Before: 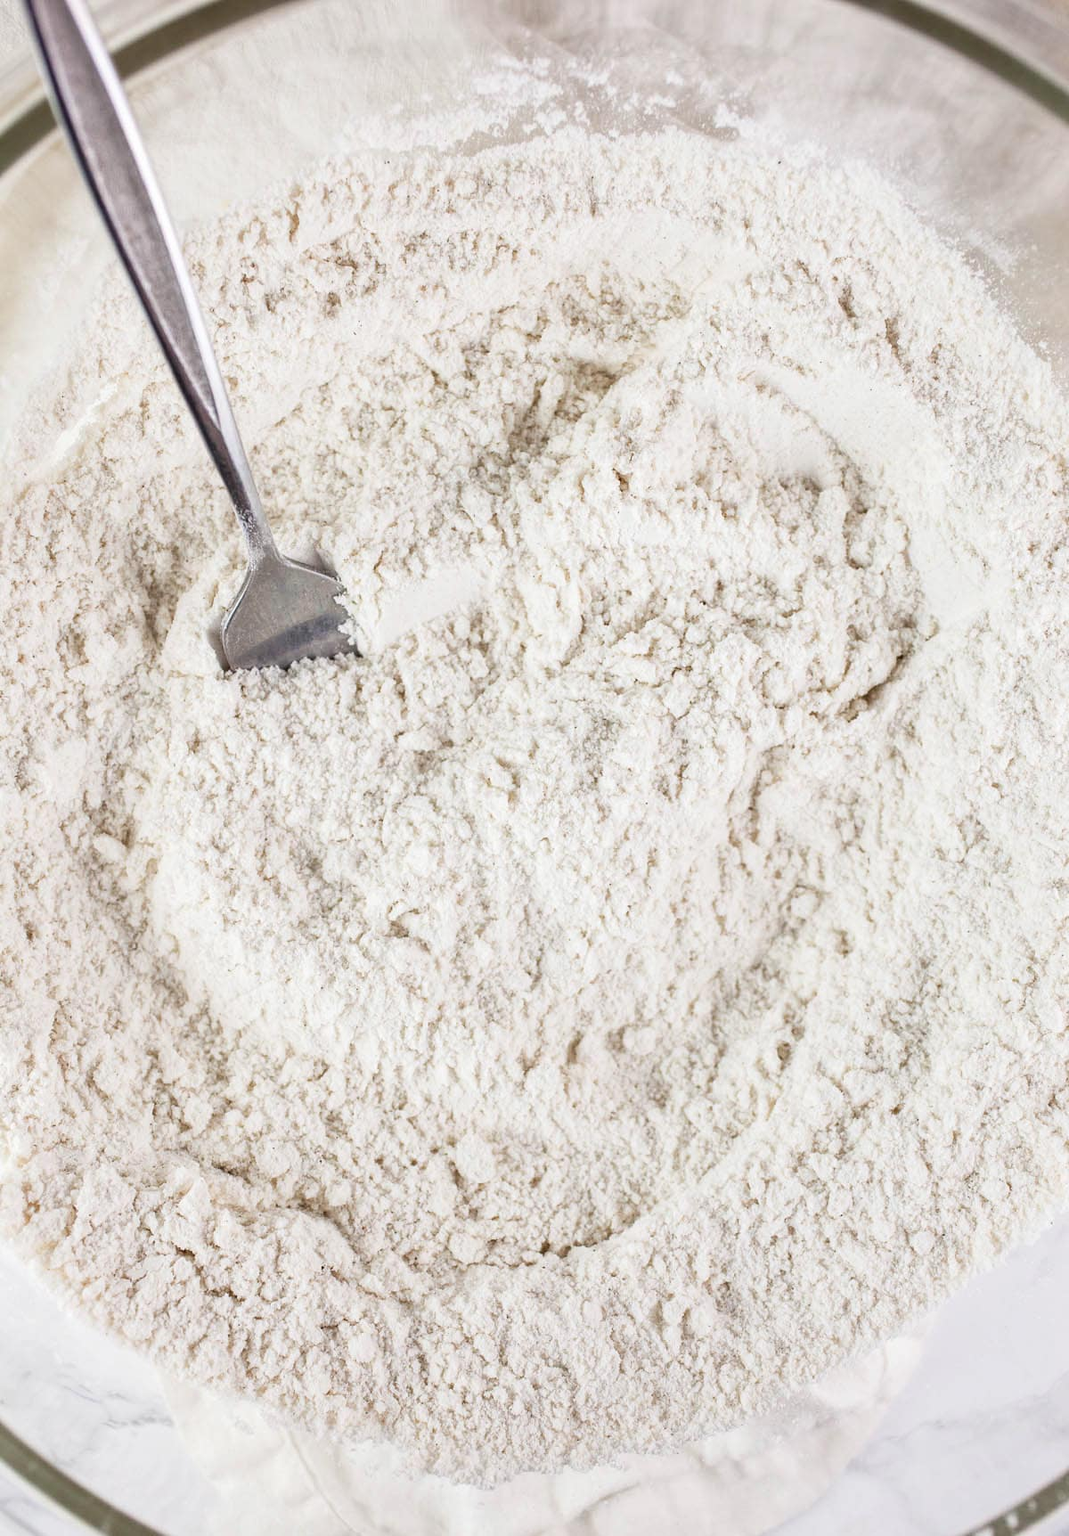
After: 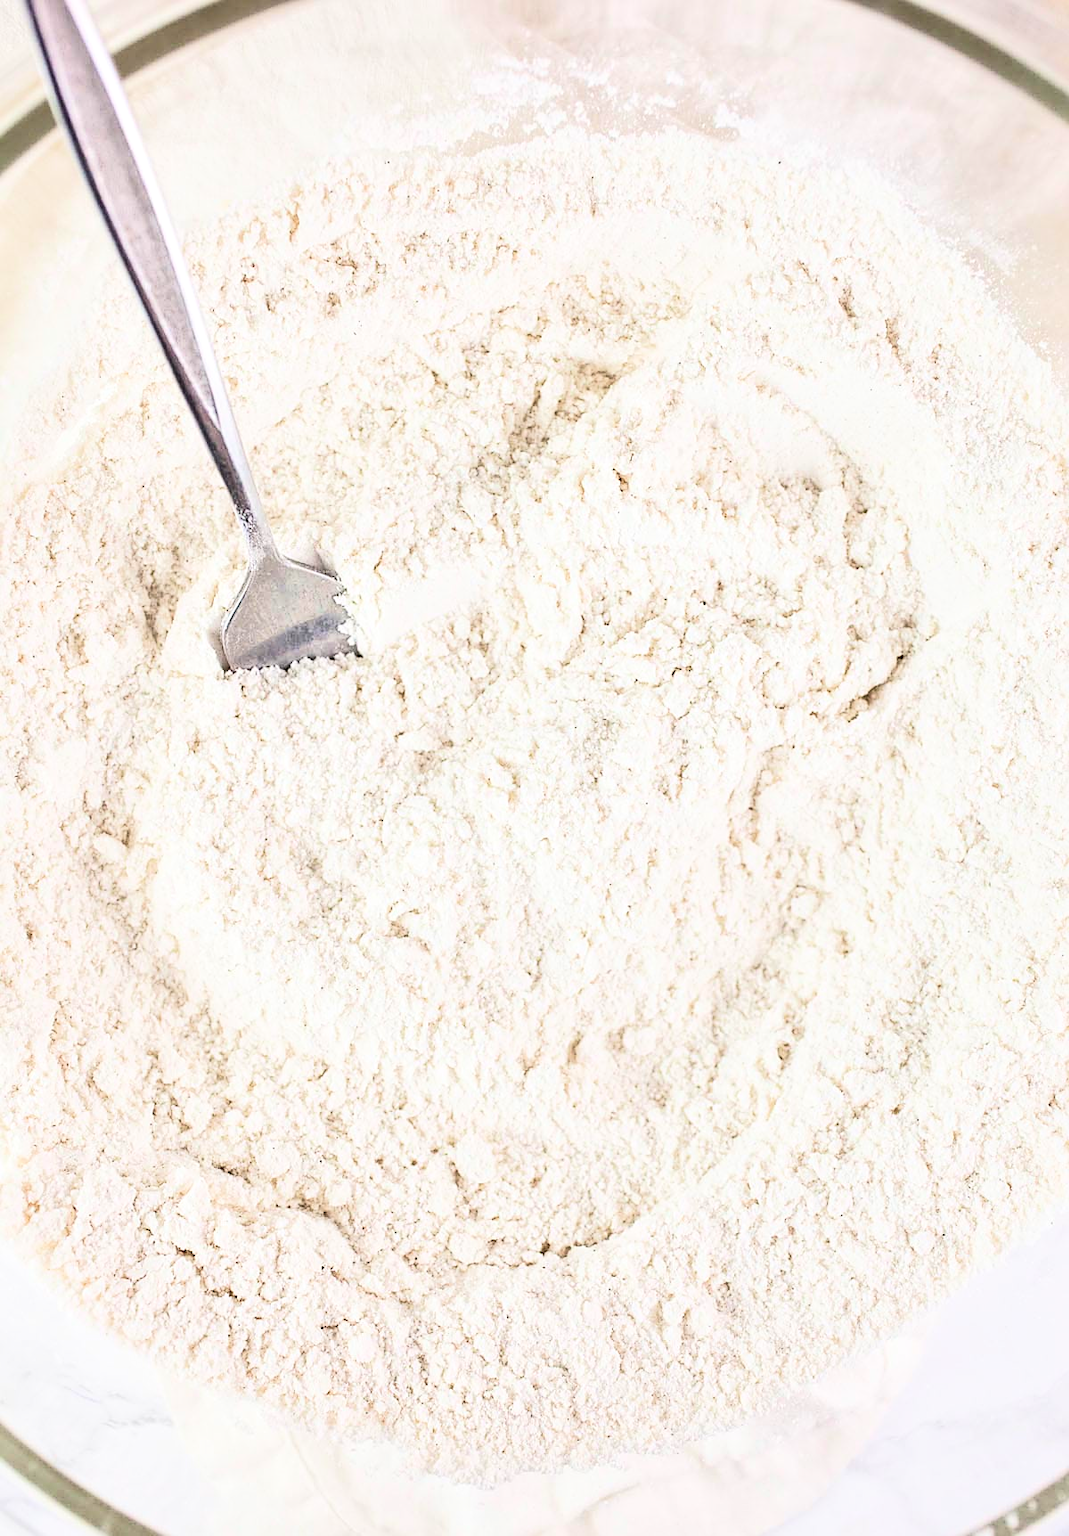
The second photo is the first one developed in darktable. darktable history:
local contrast: mode bilateral grid, contrast 20, coarseness 51, detail 119%, midtone range 0.2
sharpen: on, module defaults
velvia: on, module defaults
tone curve: curves: ch0 [(0, 0) (0.003, 0.015) (0.011, 0.025) (0.025, 0.056) (0.044, 0.104) (0.069, 0.139) (0.1, 0.181) (0.136, 0.226) (0.177, 0.28) (0.224, 0.346) (0.277, 0.42) (0.335, 0.505) (0.399, 0.594) (0.468, 0.699) (0.543, 0.776) (0.623, 0.848) (0.709, 0.893) (0.801, 0.93) (0.898, 0.97) (1, 1)], color space Lab, independent channels, preserve colors none
